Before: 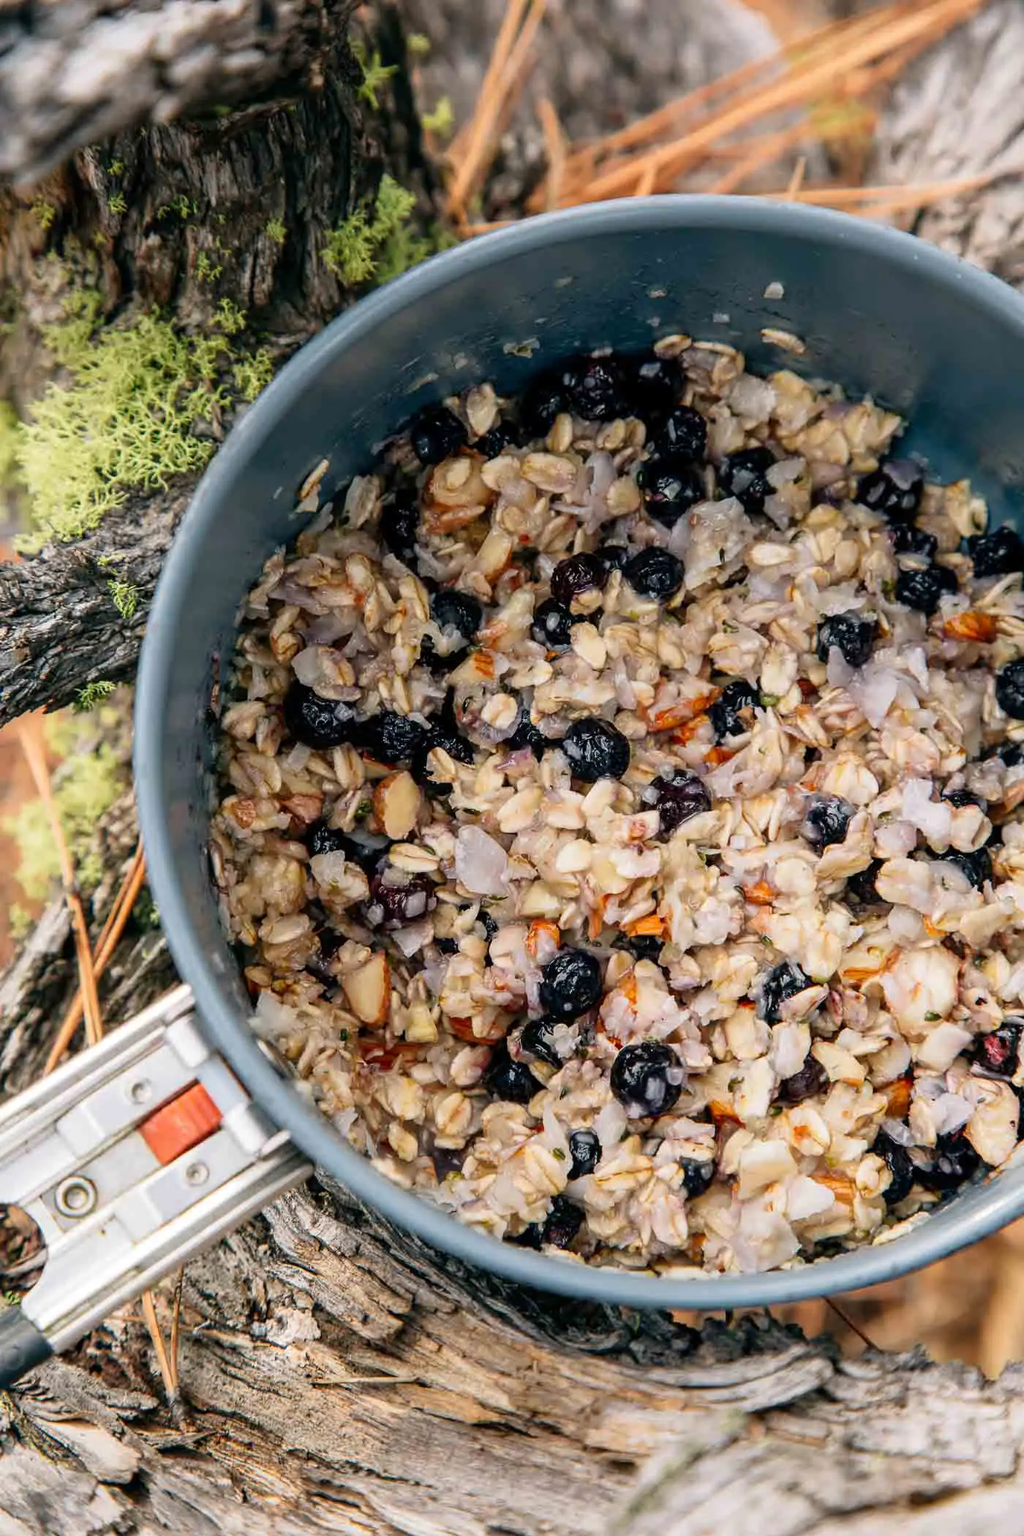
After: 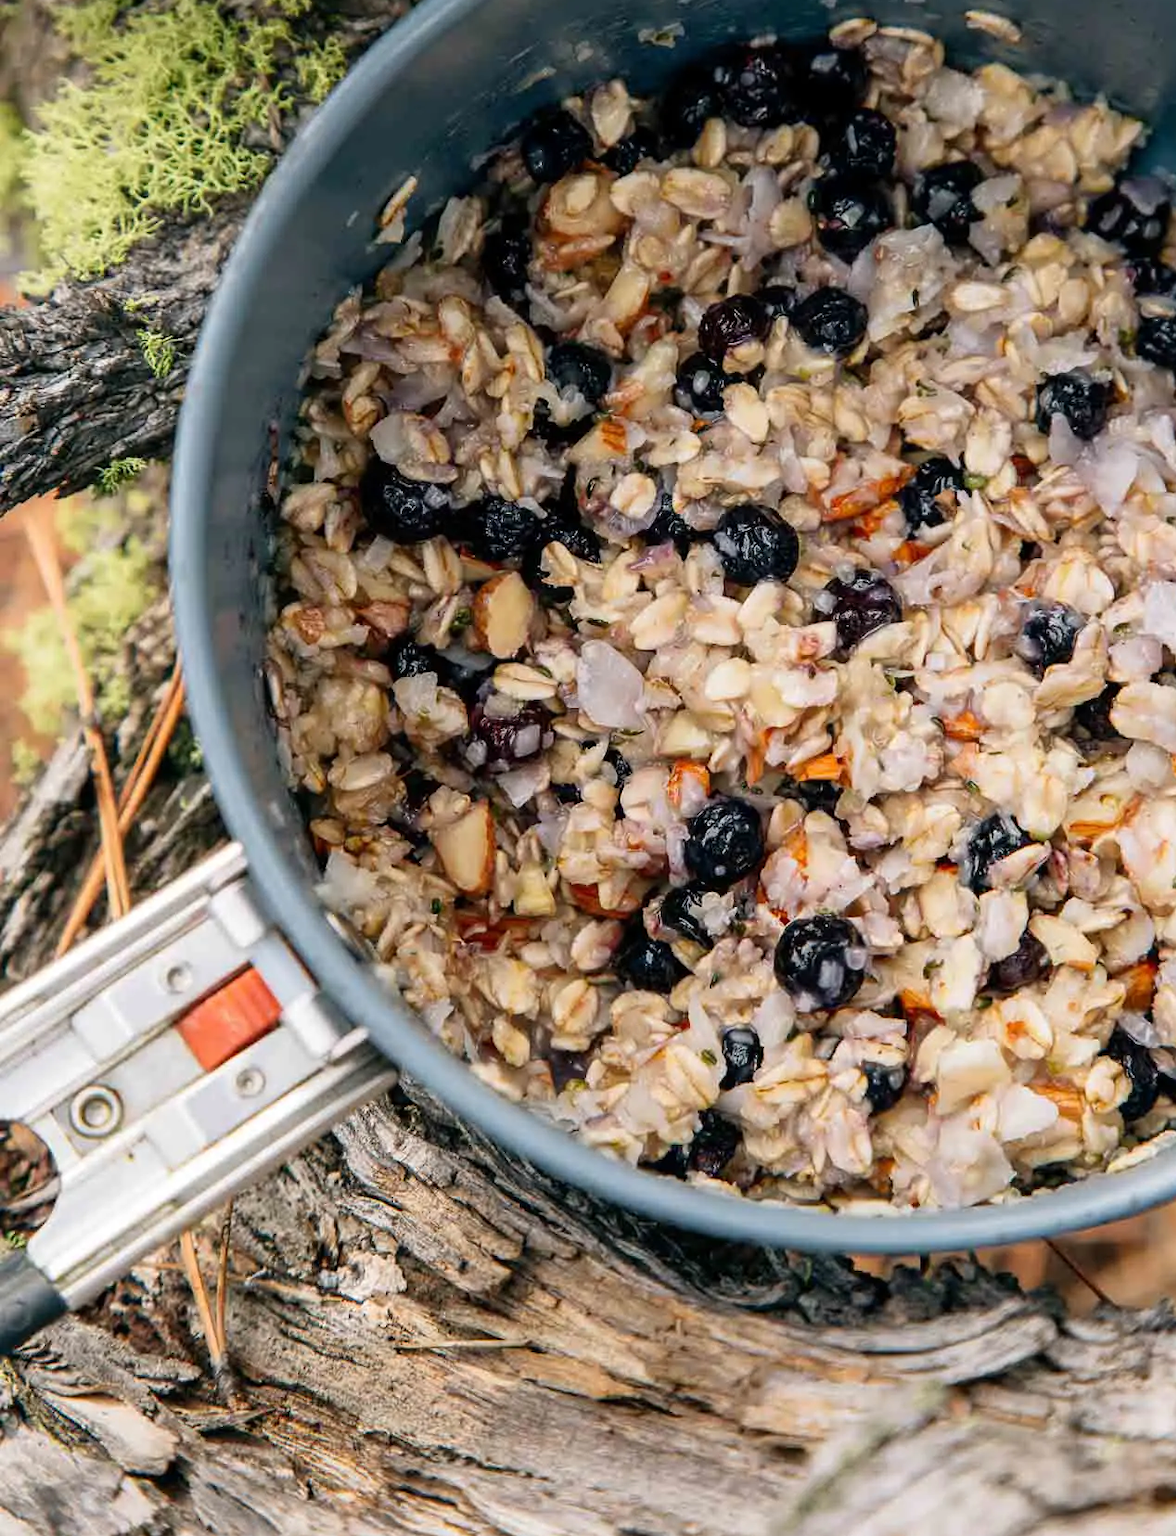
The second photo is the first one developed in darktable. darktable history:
crop: top 20.898%, right 9.428%, bottom 0.217%
